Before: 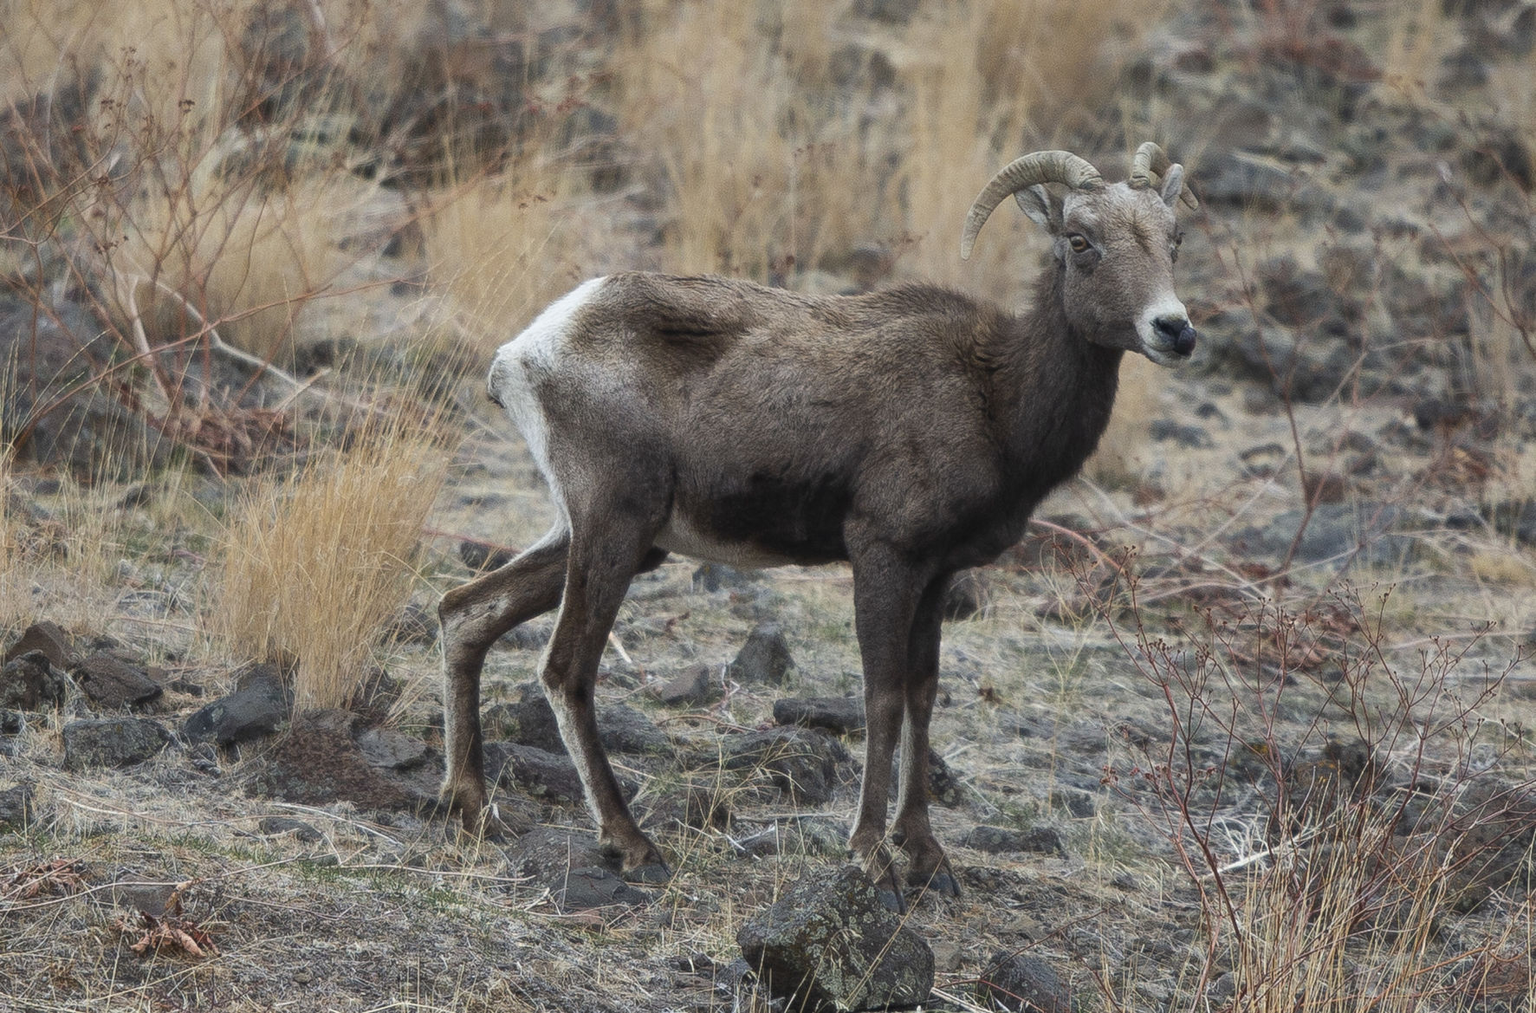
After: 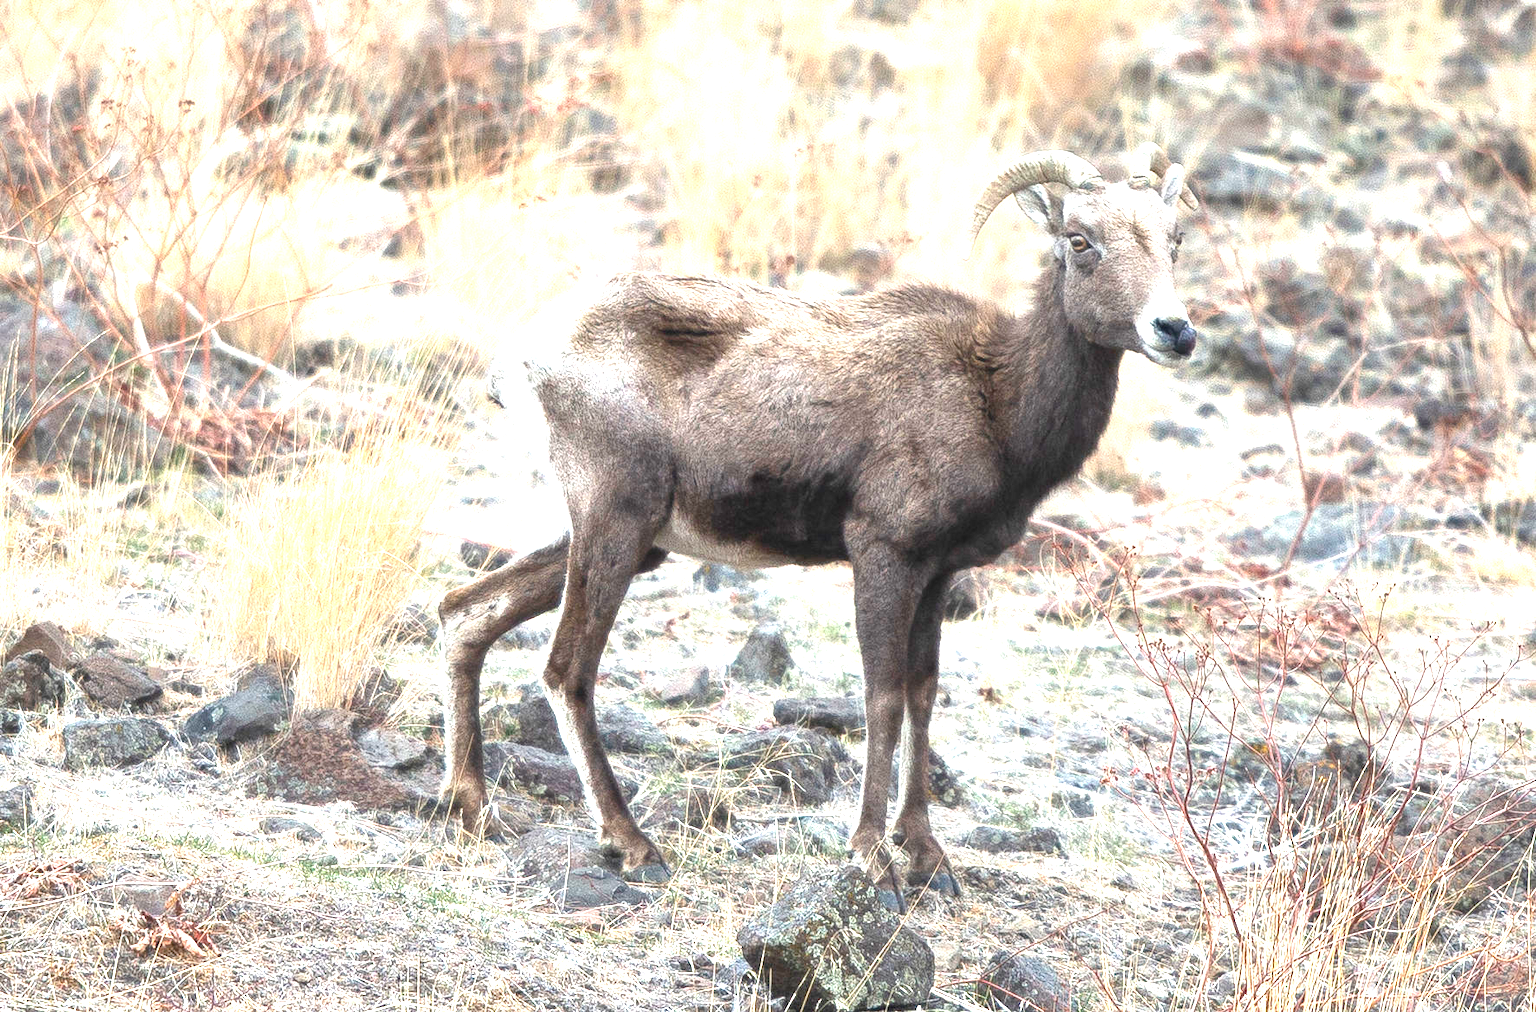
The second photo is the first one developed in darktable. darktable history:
exposure: exposure 2.018 EV, compensate exposure bias true, compensate highlight preservation false
